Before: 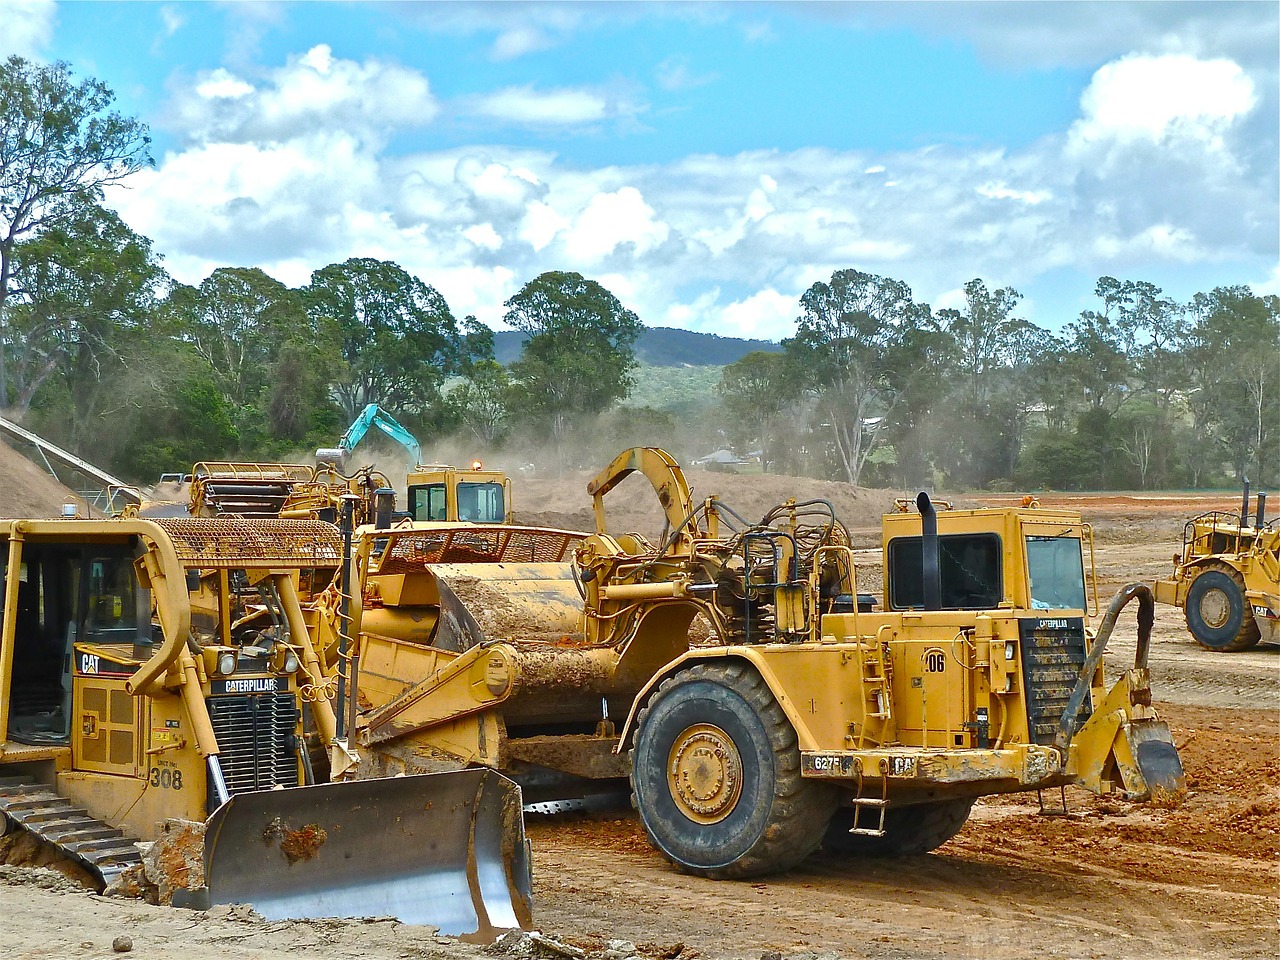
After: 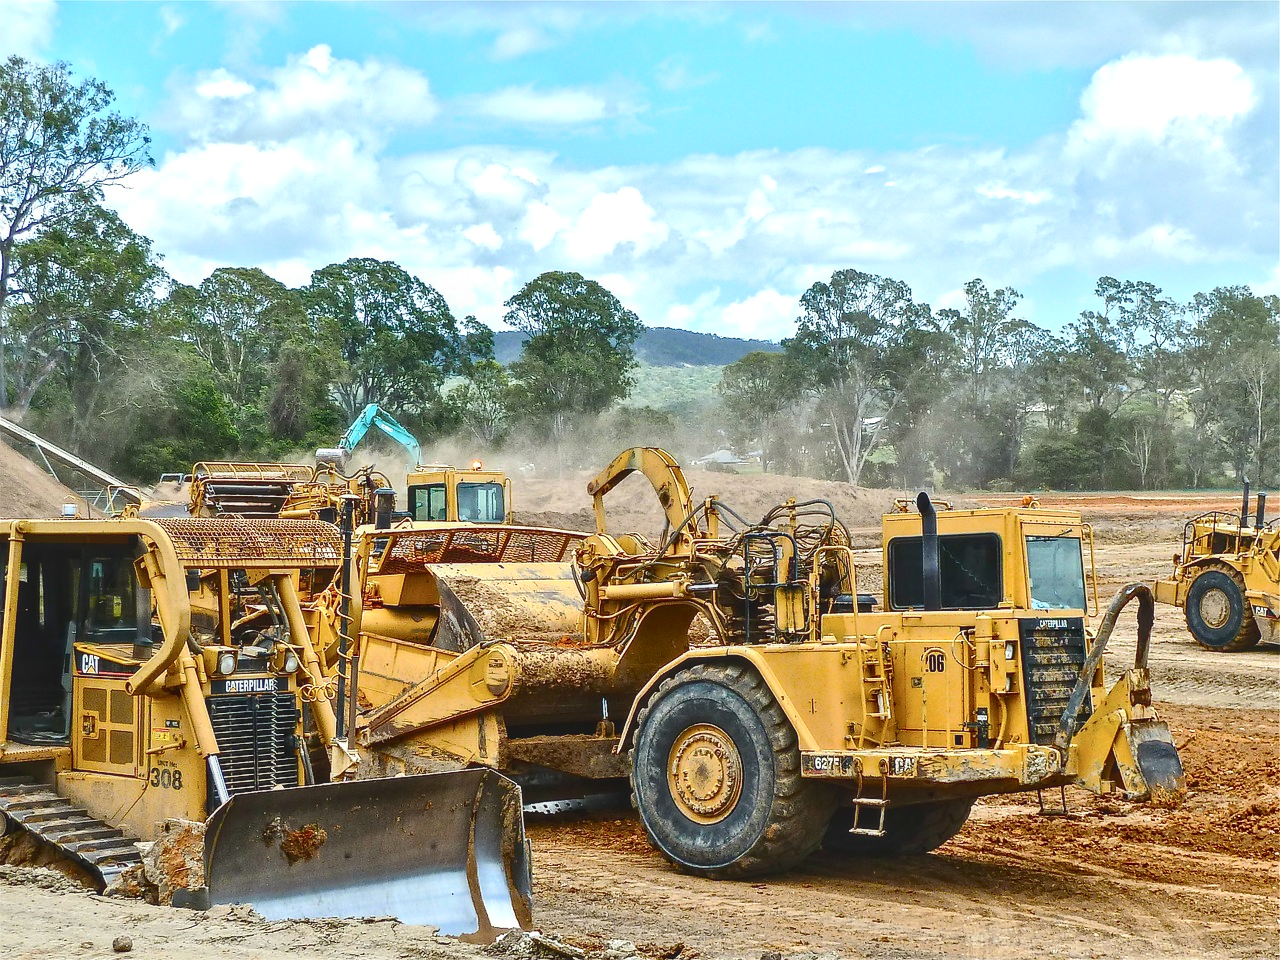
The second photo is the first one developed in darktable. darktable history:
tone curve: curves: ch0 [(0, 0) (0.003, 0.072) (0.011, 0.077) (0.025, 0.082) (0.044, 0.094) (0.069, 0.106) (0.1, 0.125) (0.136, 0.145) (0.177, 0.173) (0.224, 0.216) (0.277, 0.281) (0.335, 0.356) (0.399, 0.436) (0.468, 0.53) (0.543, 0.629) (0.623, 0.724) (0.709, 0.808) (0.801, 0.88) (0.898, 0.941) (1, 1)], color space Lab, independent channels, preserve colors none
local contrast: on, module defaults
